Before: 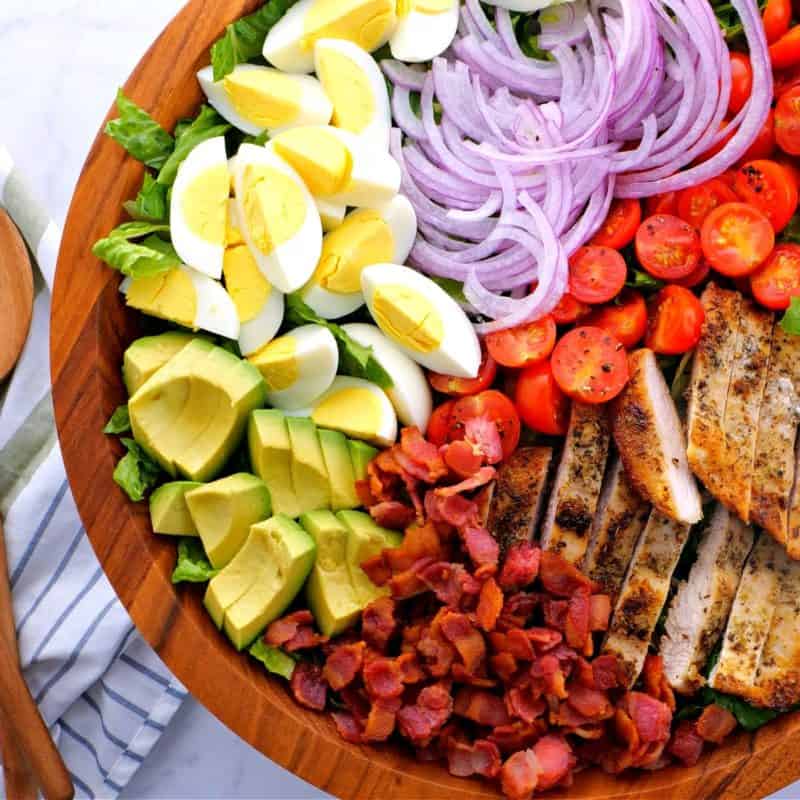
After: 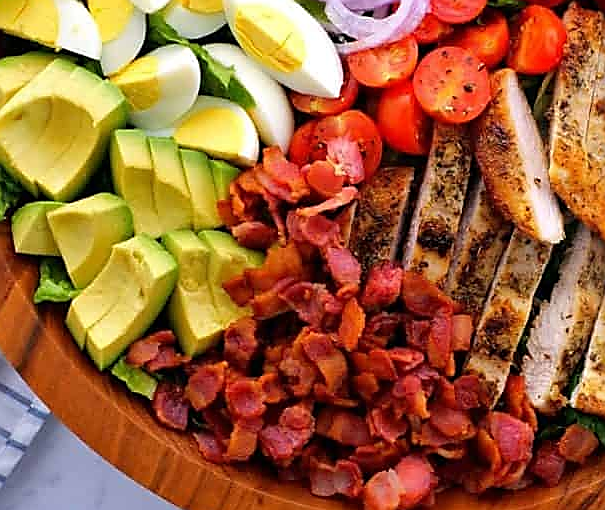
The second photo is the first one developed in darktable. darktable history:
sharpen: radius 1.4, amount 1.25, threshold 0.7
crop and rotate: left 17.299%, top 35.115%, right 7.015%, bottom 1.024%
